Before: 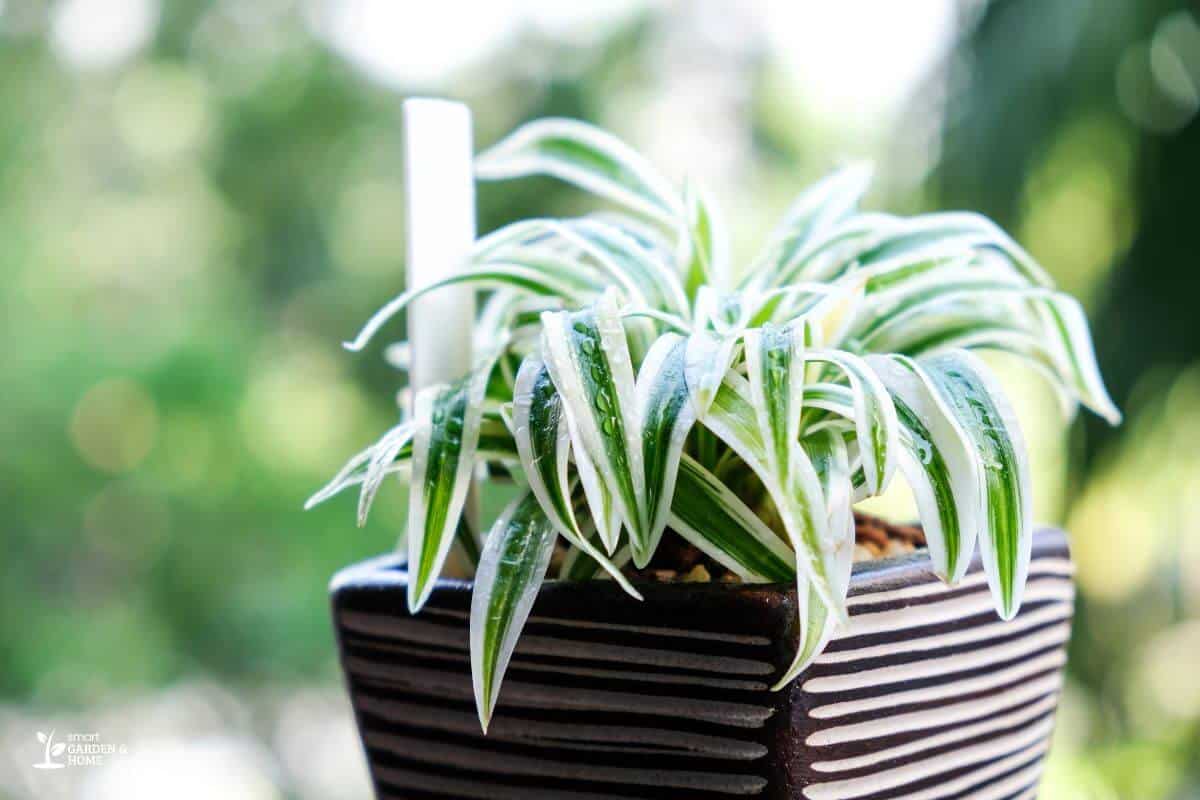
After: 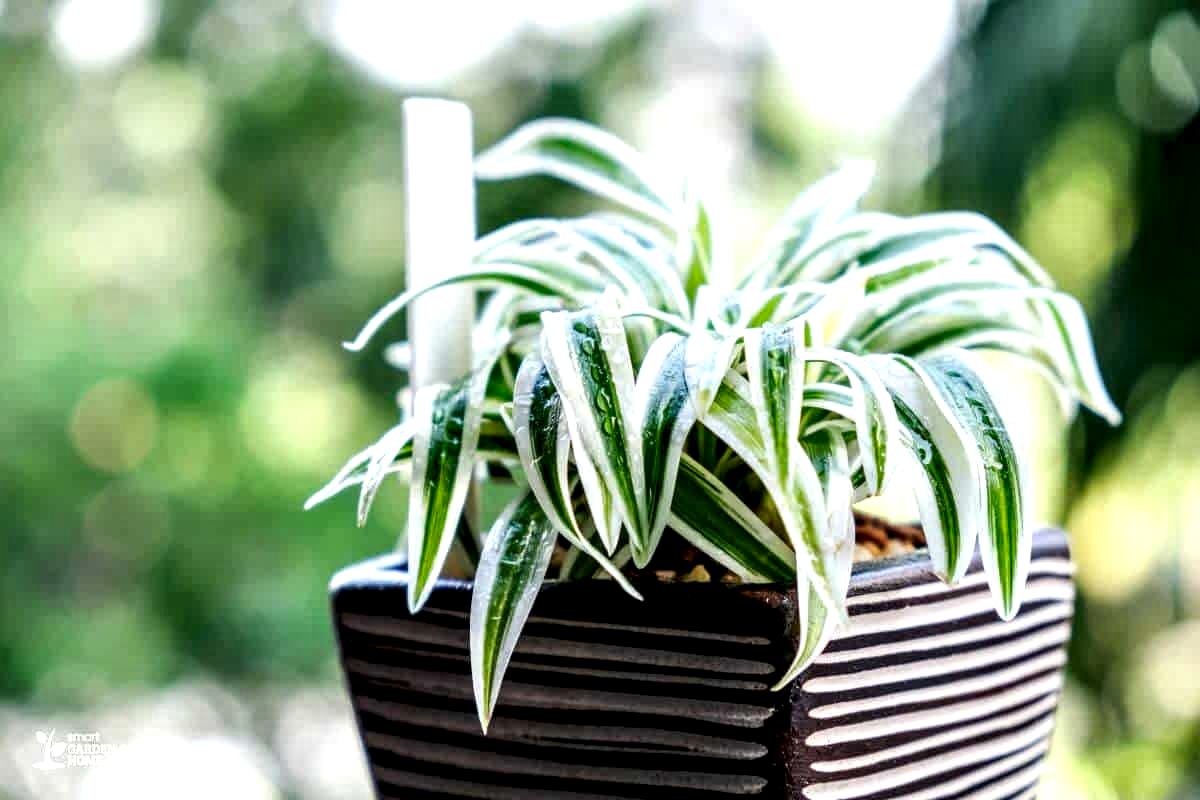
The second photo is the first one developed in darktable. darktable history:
local contrast: highlights 81%, shadows 58%, detail 175%, midtone range 0.595
color balance rgb: linear chroma grading › global chroma 0.951%, perceptual saturation grading › global saturation 10.243%
